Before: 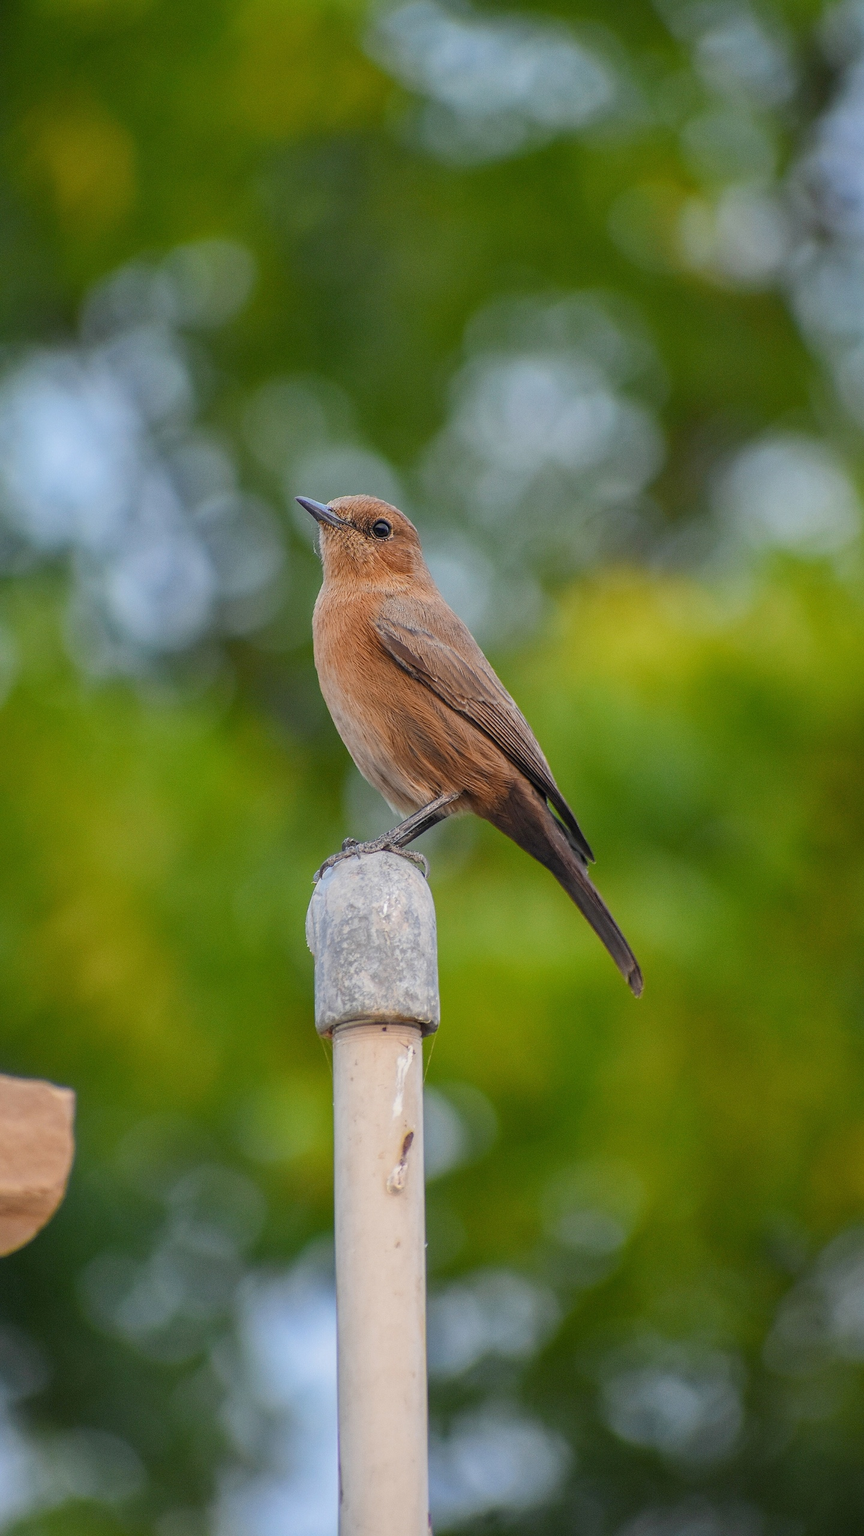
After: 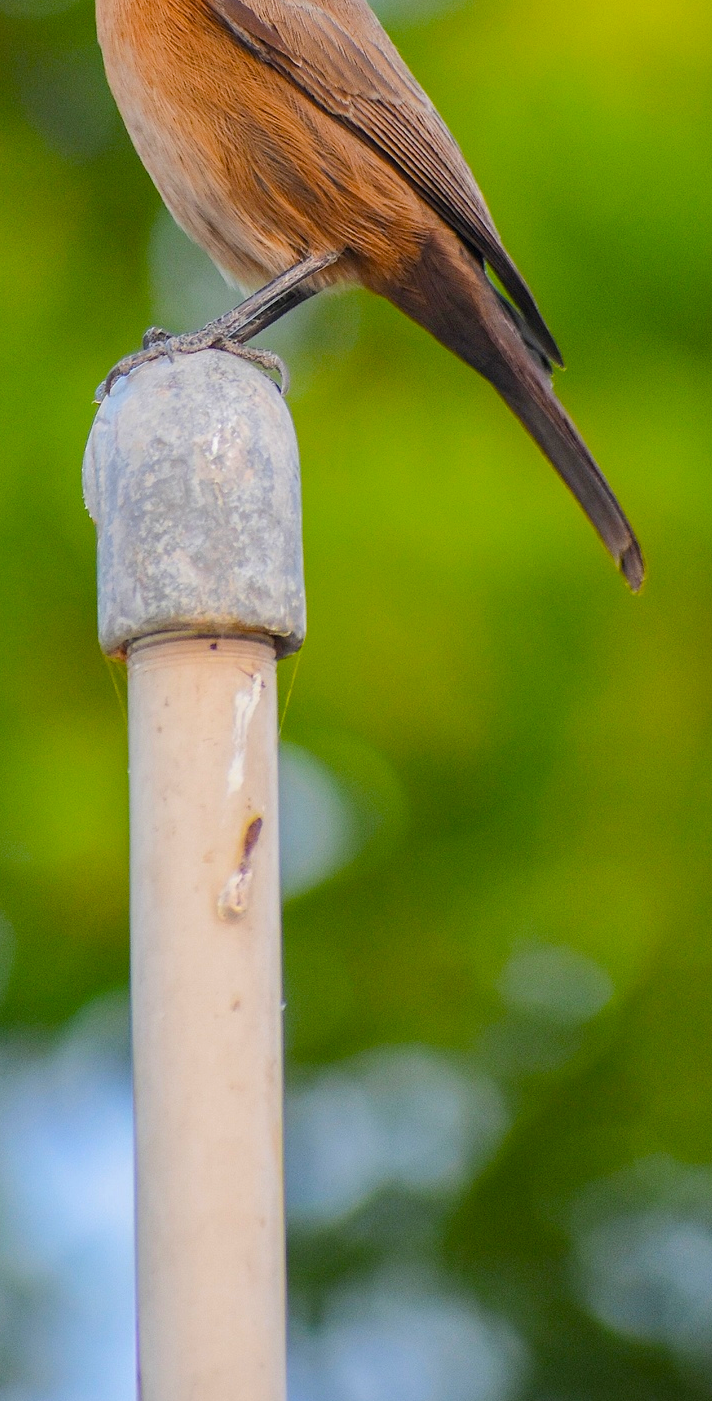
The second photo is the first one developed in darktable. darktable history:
crop: left 29.672%, top 41.786%, right 20.851%, bottom 3.487%
color balance rgb: perceptual saturation grading › global saturation 25%, perceptual brilliance grading › mid-tones 10%, perceptual brilliance grading › shadows 15%, global vibrance 20%
